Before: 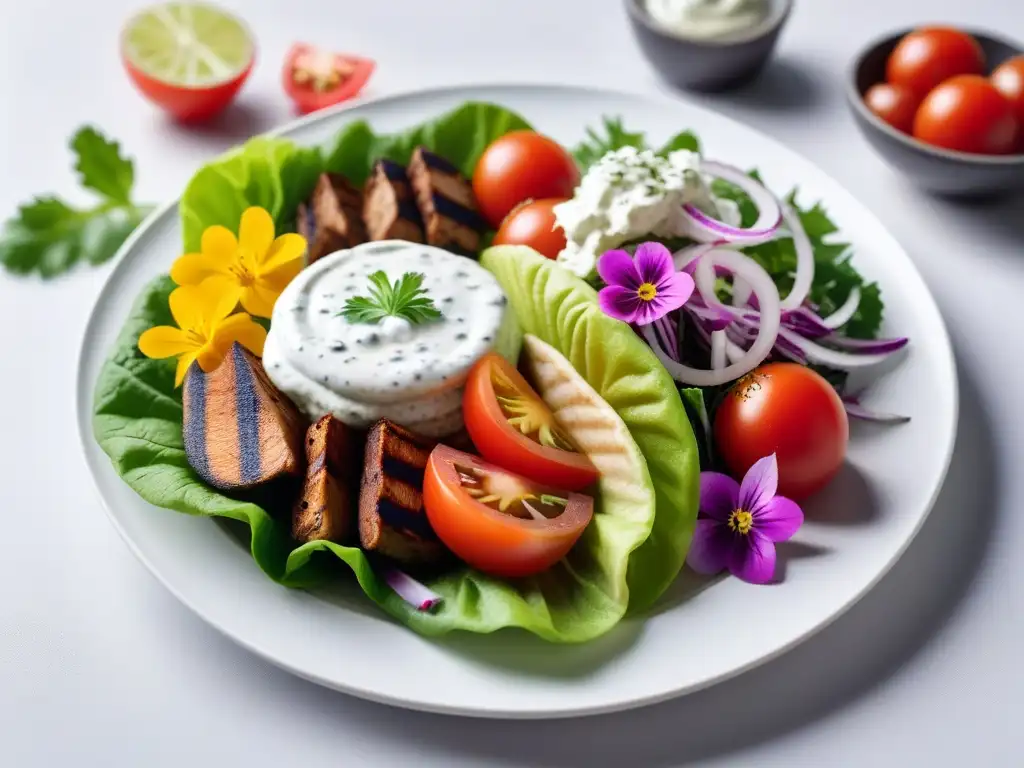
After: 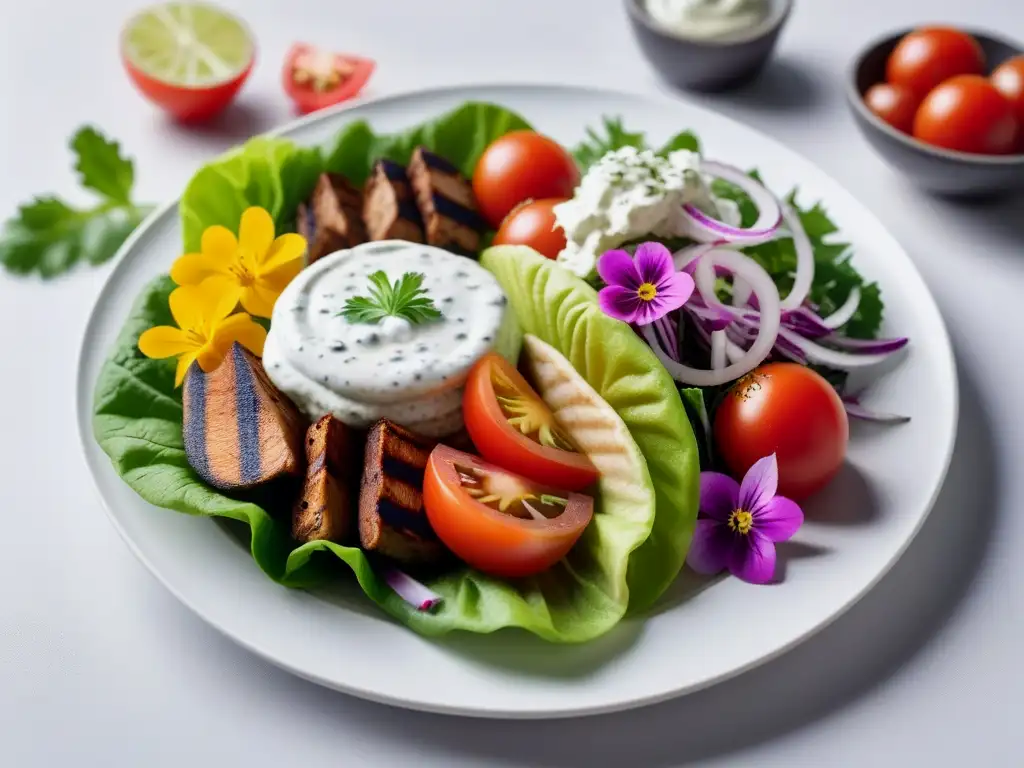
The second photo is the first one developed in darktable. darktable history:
exposure: black level correction 0.001, exposure -0.121 EV, compensate highlight preservation false
